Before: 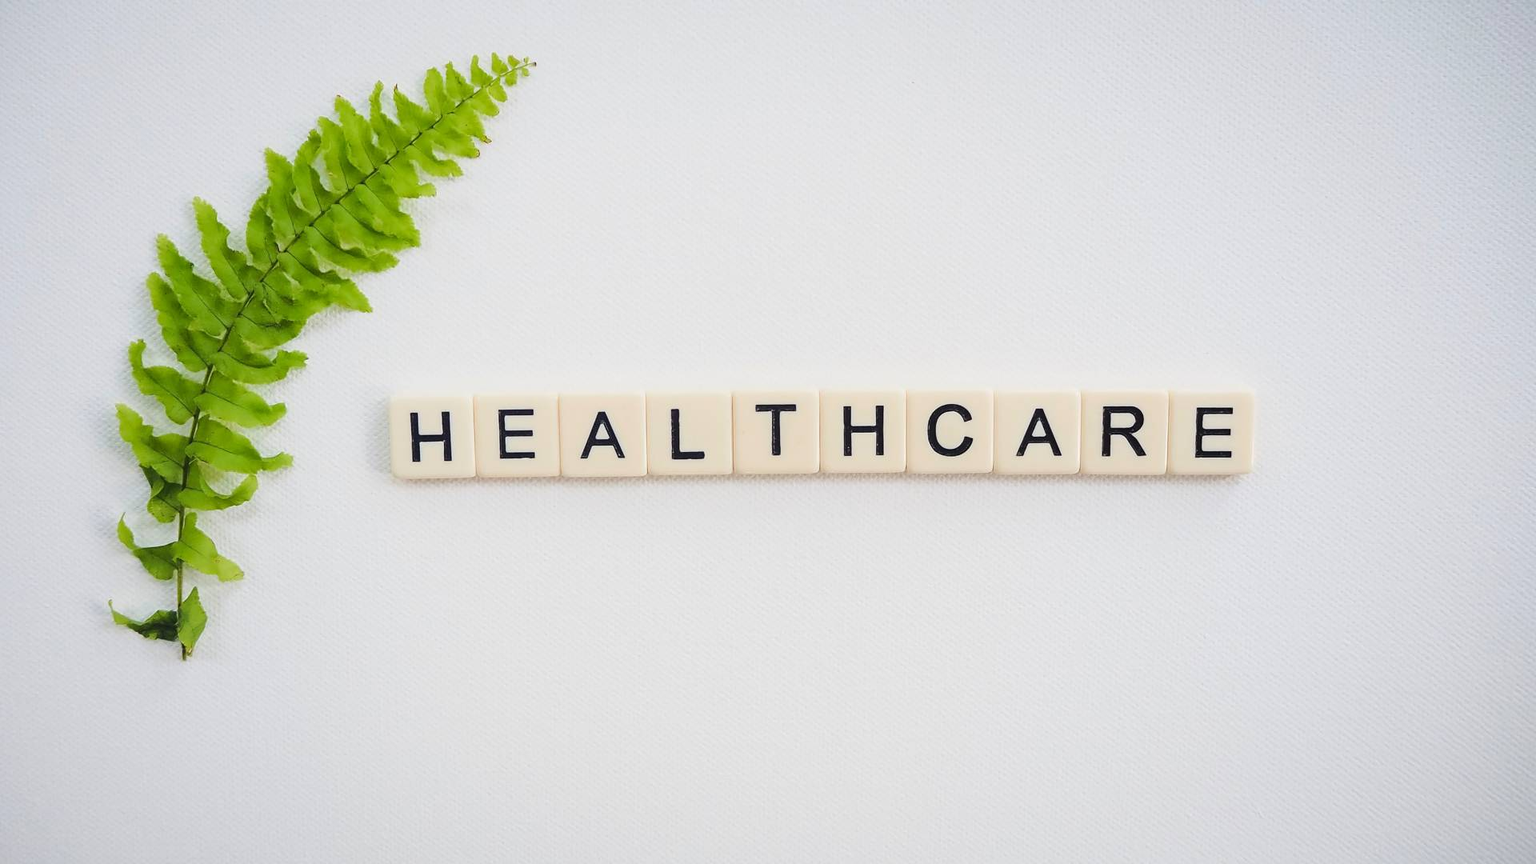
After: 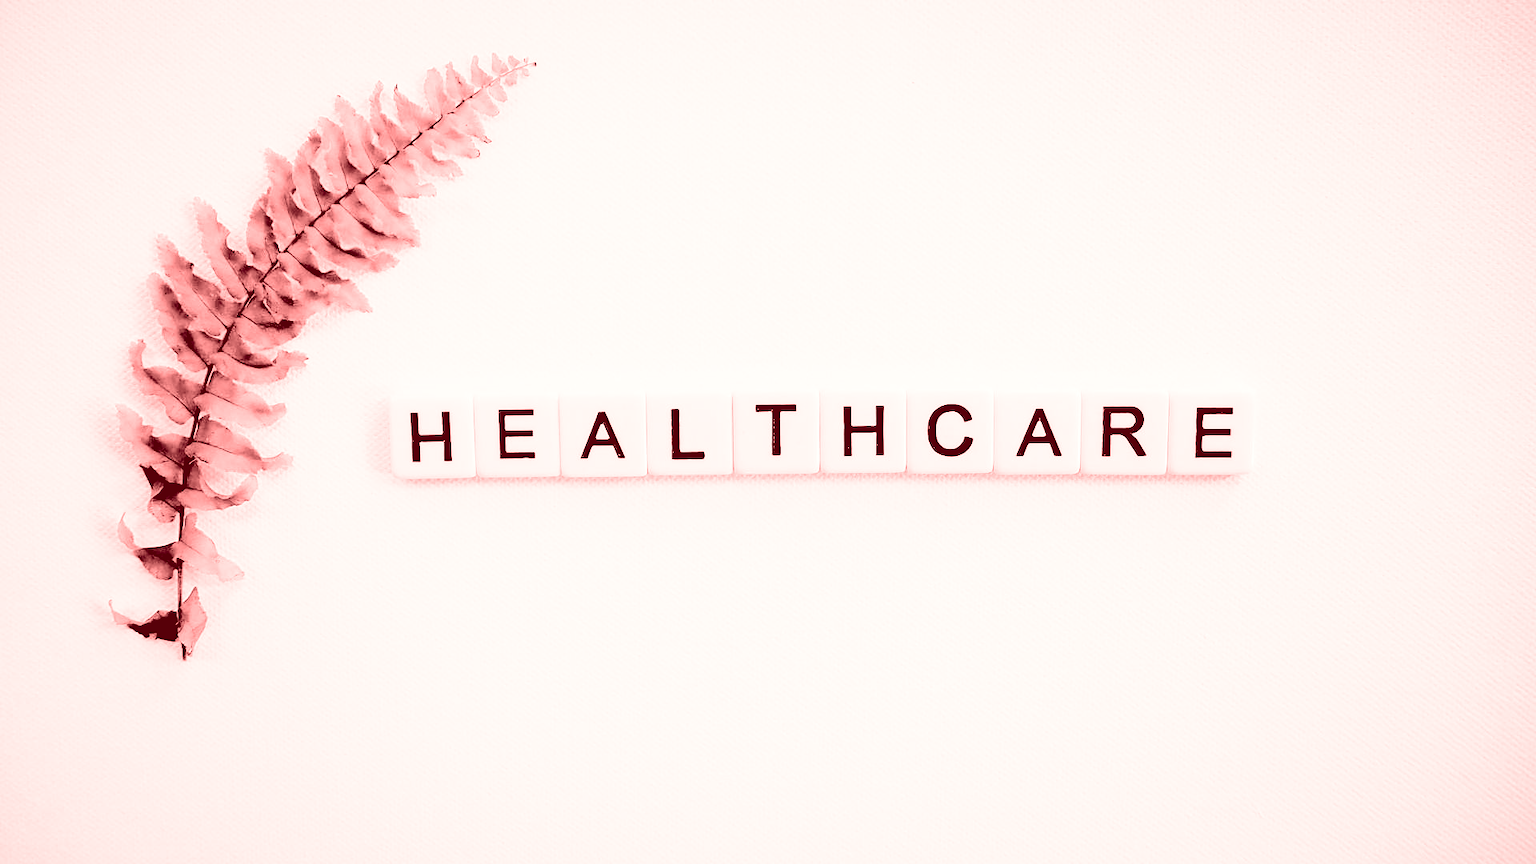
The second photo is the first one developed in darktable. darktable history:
color calibration: output R [0.994, 0.059, -0.119, 0], output G [-0.036, 1.09, -0.119, 0], output B [0.078, -0.108, 0.961, 0], illuminant custom, x 0.371, y 0.382, temperature 4281.14 K
exposure: black level correction 0.1, exposure -0.092 EV, compensate highlight preservation false
white balance: emerald 1
color balance rgb: global vibrance -1%, saturation formula JzAzBz (2021)
colorize: saturation 60%, source mix 100%
base curve: curves: ch0 [(0, 0) (0.028, 0.03) (0.121, 0.232) (0.46, 0.748) (0.859, 0.968) (1, 1)], preserve colors none
